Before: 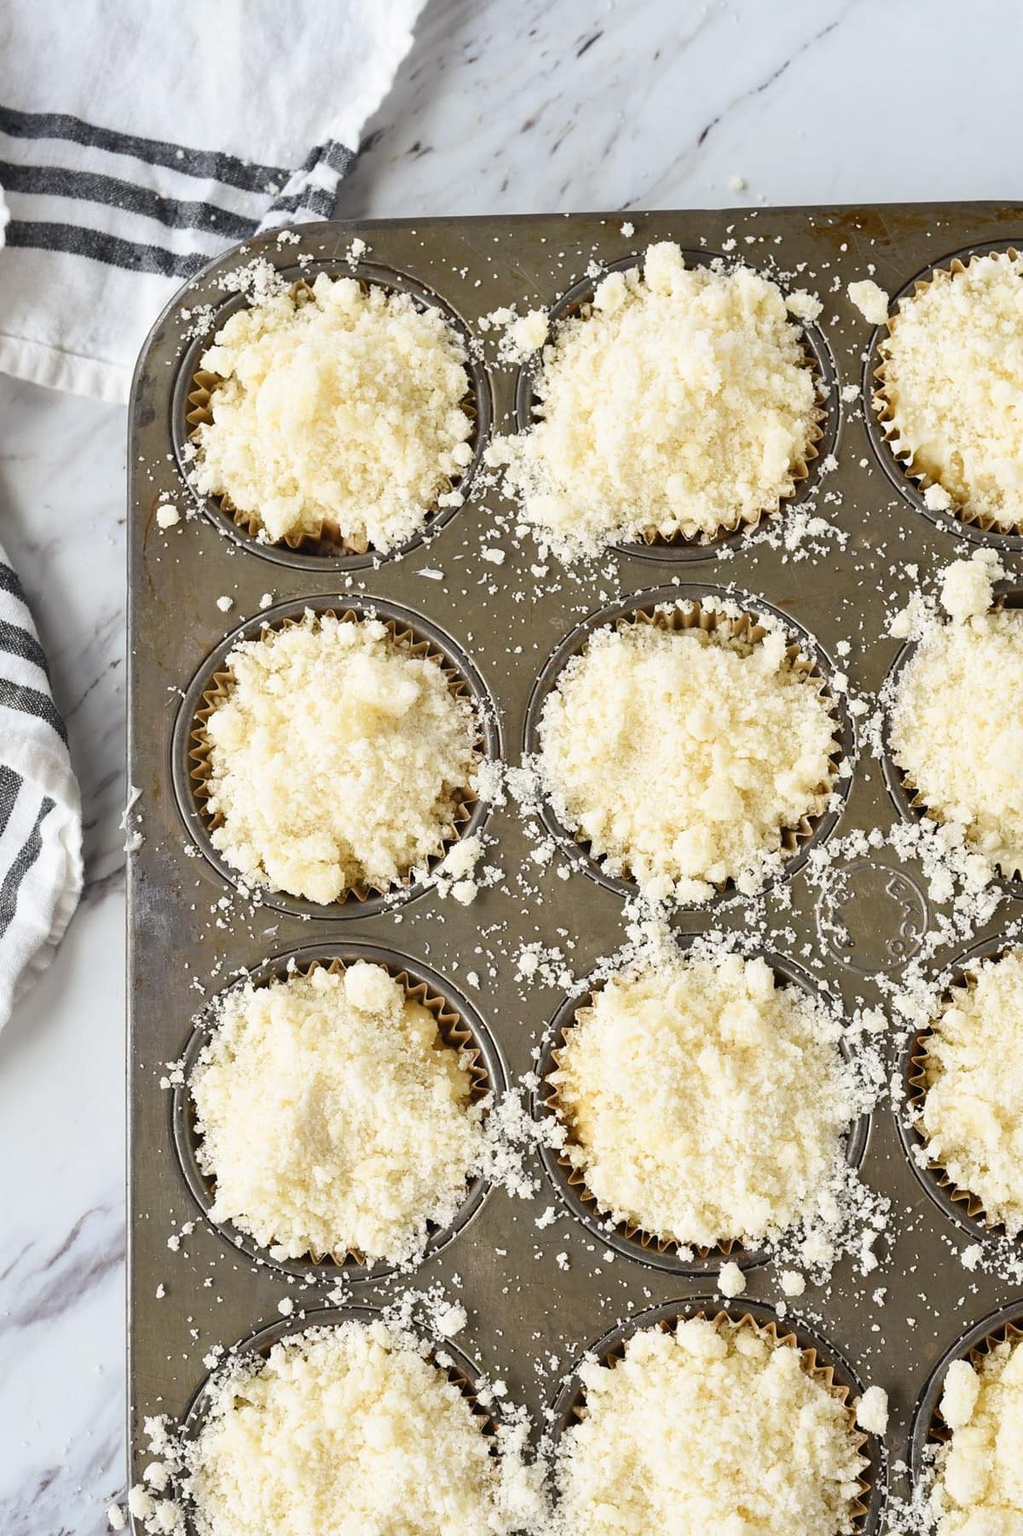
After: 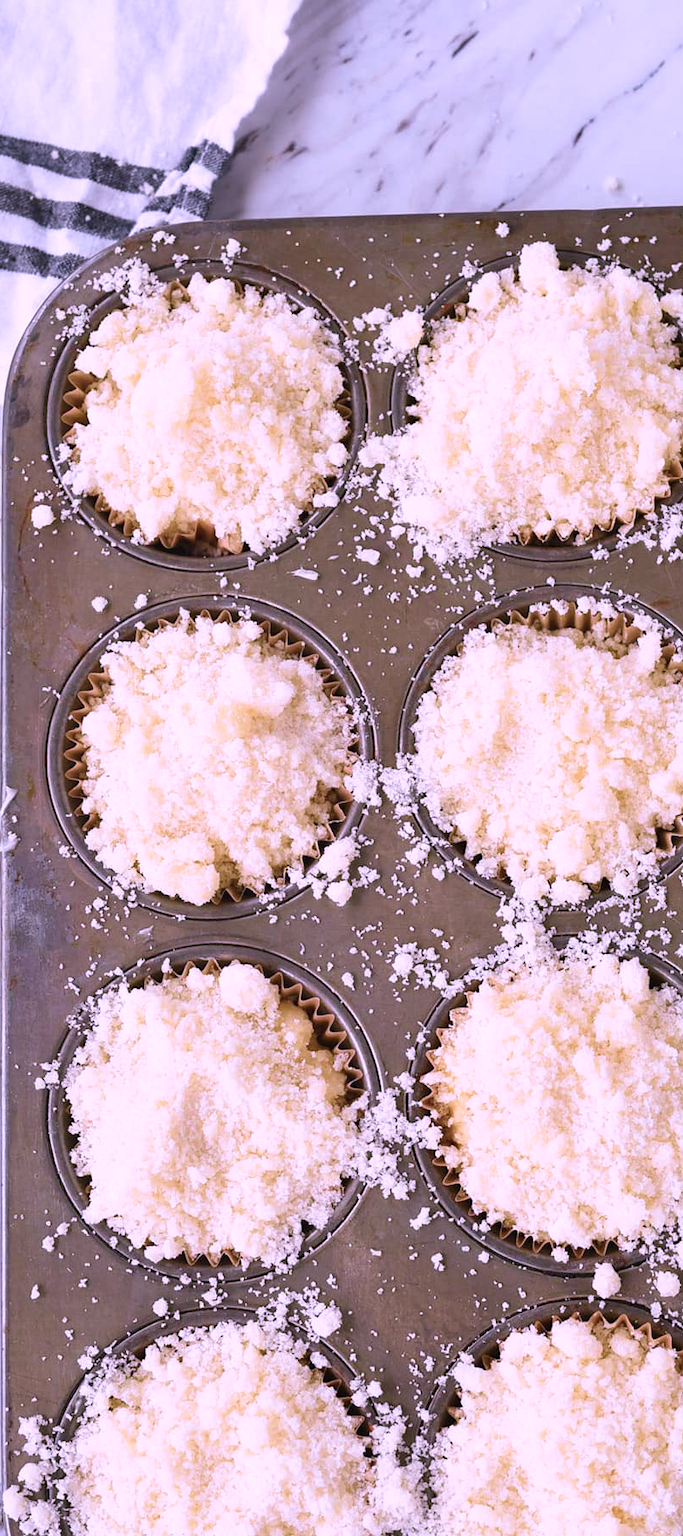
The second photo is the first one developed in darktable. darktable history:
crop and rotate: left 12.29%, right 20.938%
velvia: on, module defaults
color correction: highlights a* 15.22, highlights b* -25.73
